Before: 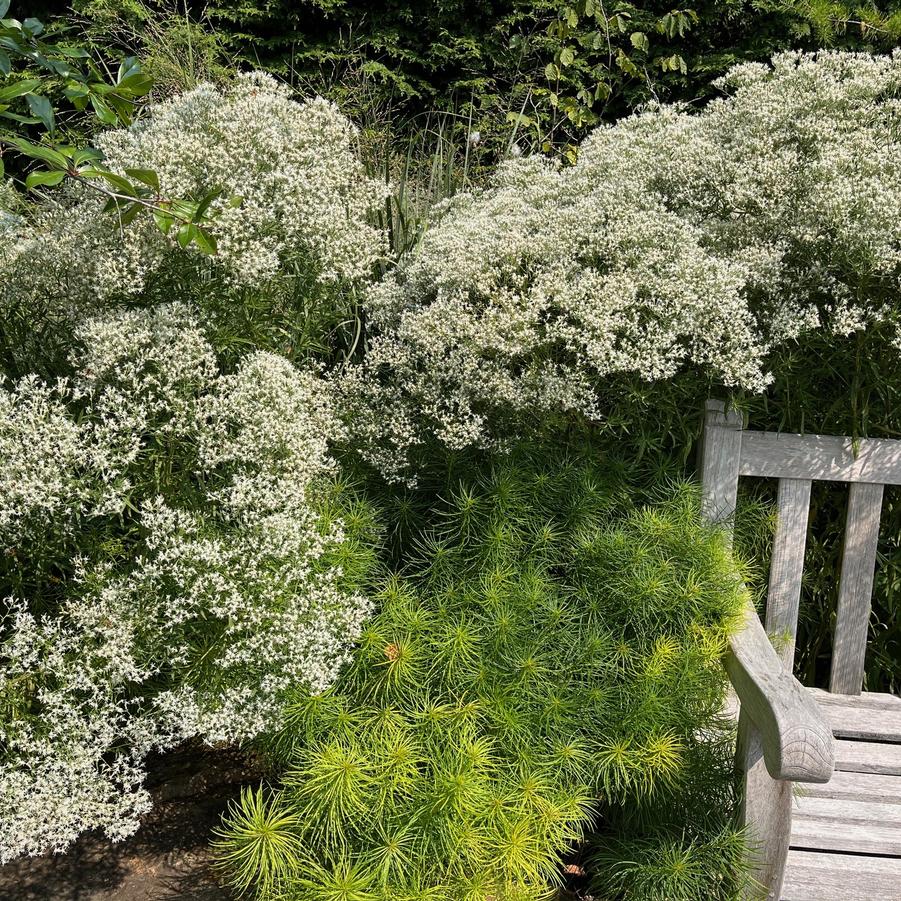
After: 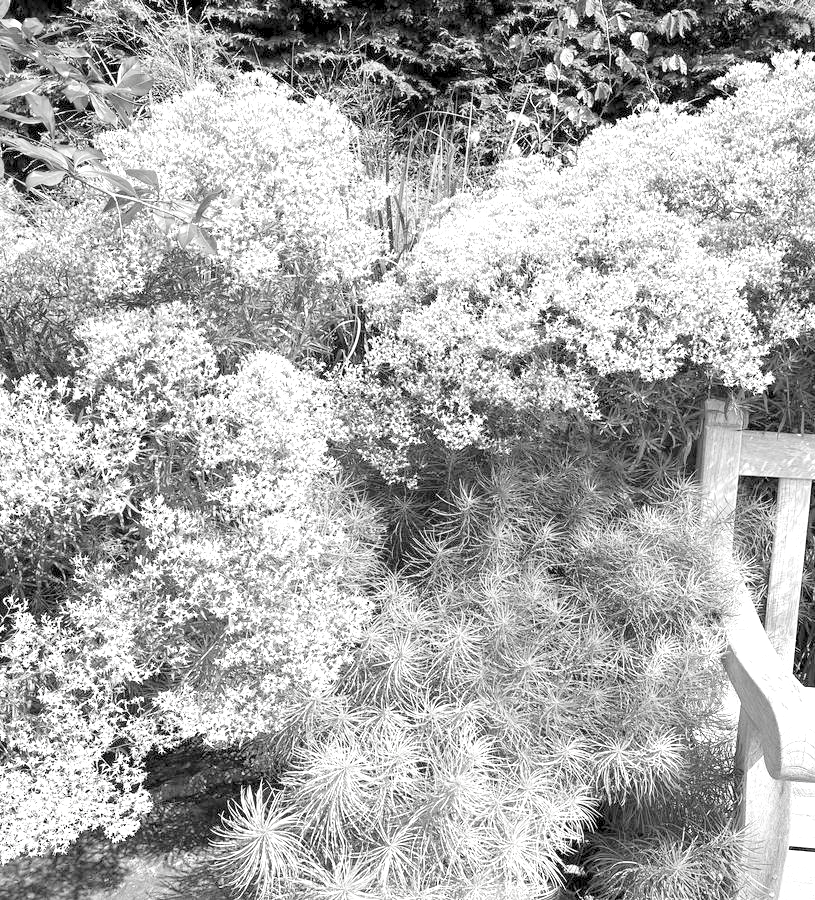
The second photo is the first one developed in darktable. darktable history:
base curve: curves: ch0 [(0, 0) (0.579, 0.807) (1, 1)]
levels: levels [0.008, 0.318, 0.836]
crop: right 9.517%, bottom 0.023%
contrast brightness saturation: saturation -0.993
